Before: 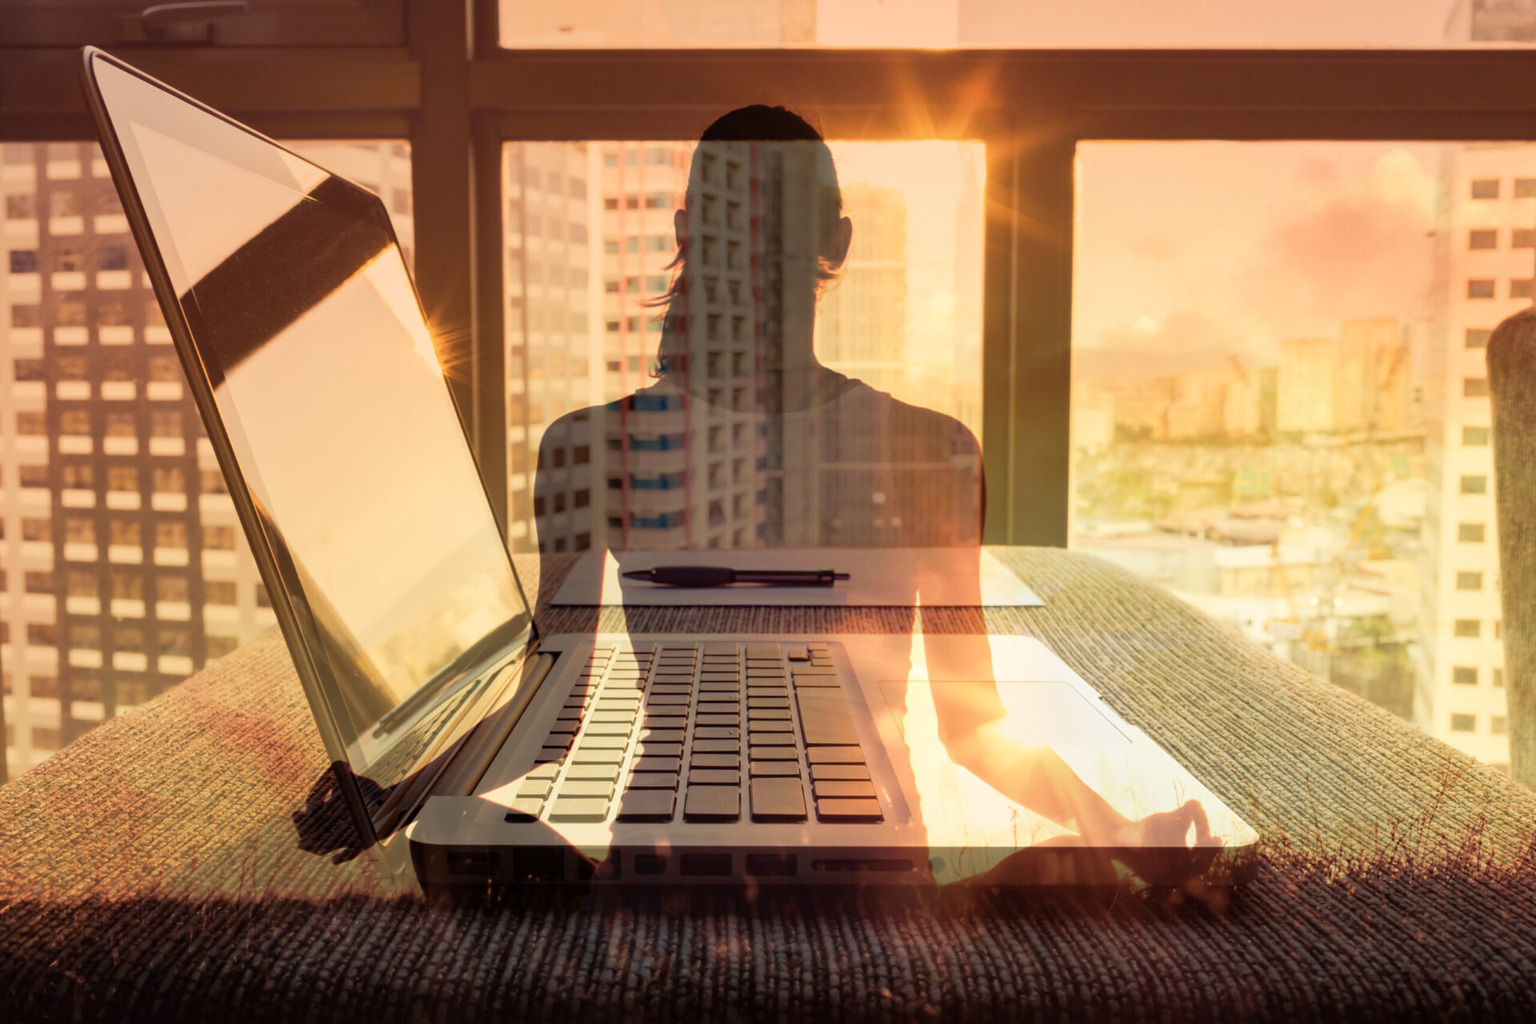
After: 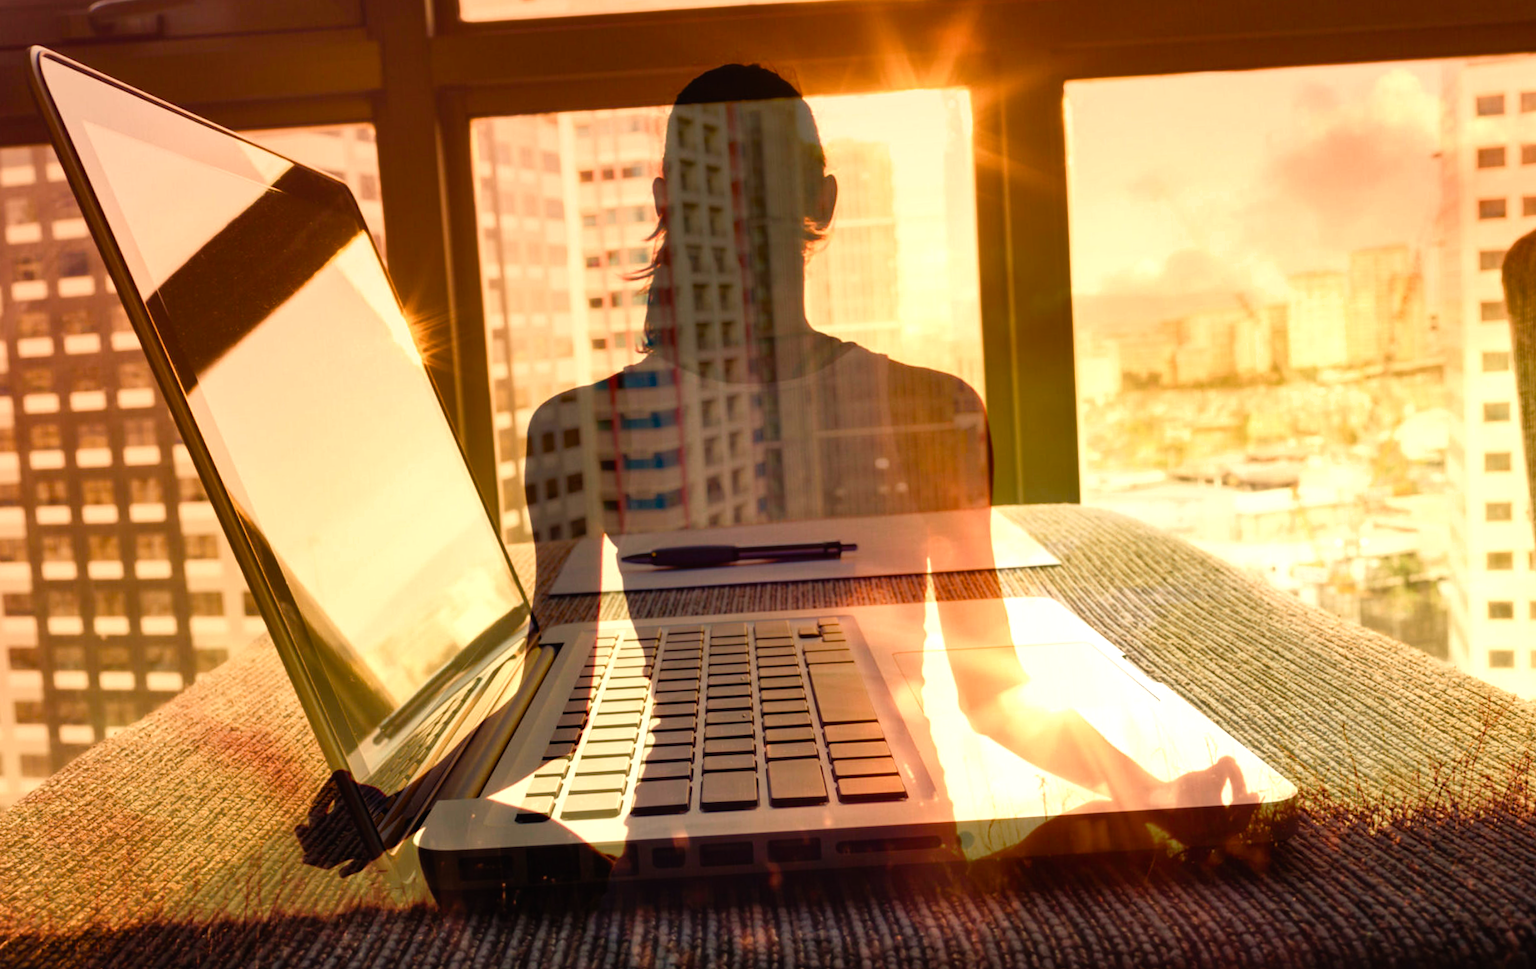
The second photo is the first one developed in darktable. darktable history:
shadows and highlights: shadows 32, highlights -32, soften with gaussian
rotate and perspective: rotation -3.52°, crop left 0.036, crop right 0.964, crop top 0.081, crop bottom 0.919
color balance rgb: shadows lift › chroma 1%, shadows lift › hue 217.2°, power › hue 310.8°, highlights gain › chroma 2%, highlights gain › hue 44.4°, global offset › luminance 0.25%, global offset › hue 171.6°, perceptual saturation grading › global saturation 14.09%, perceptual saturation grading › highlights -30%, perceptual saturation grading › shadows 50.67%, global vibrance 25%, contrast 20%
